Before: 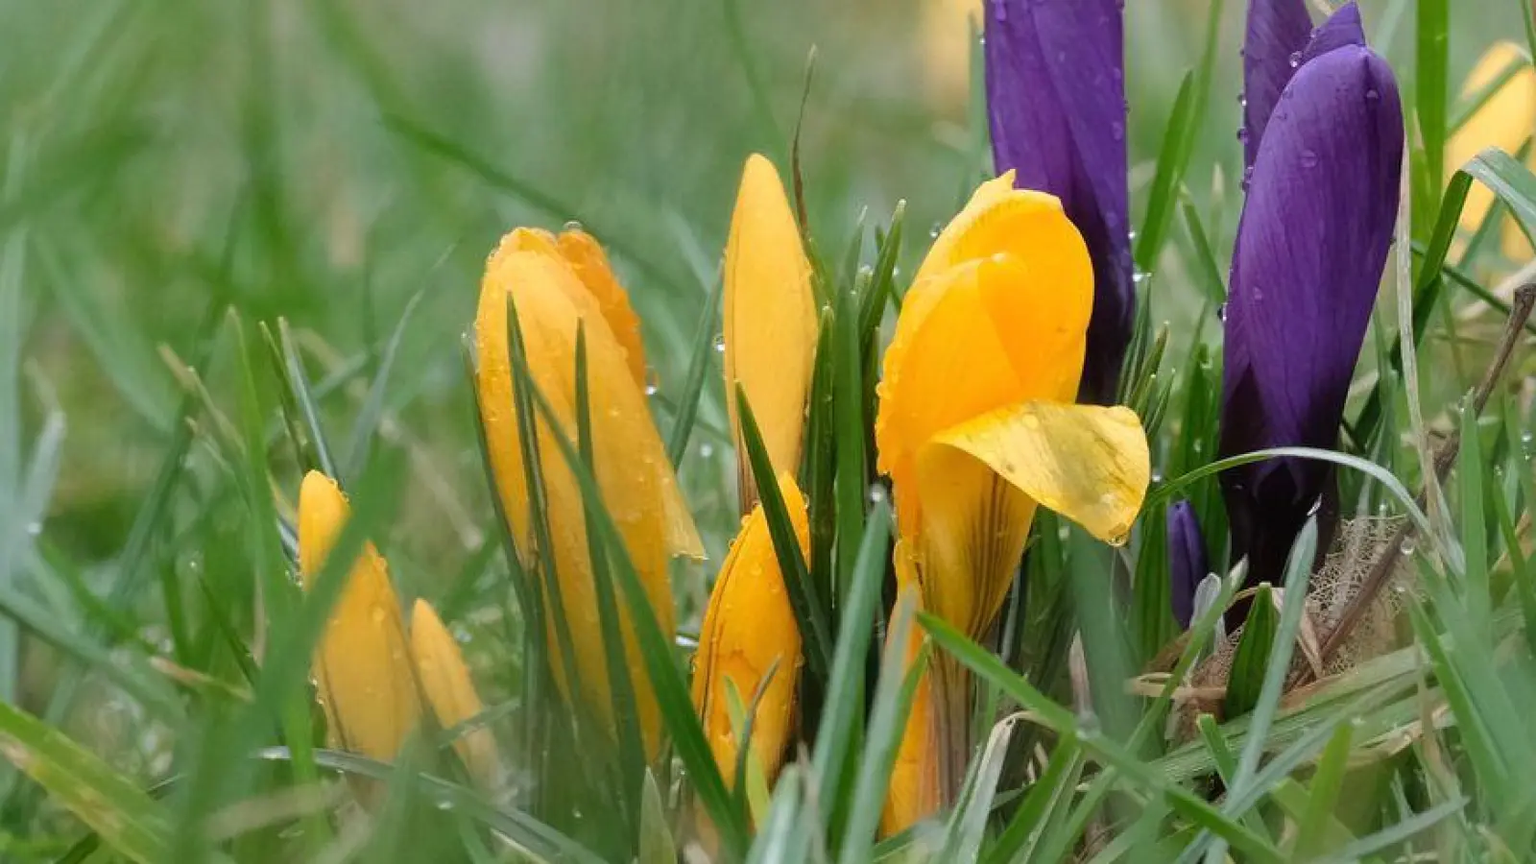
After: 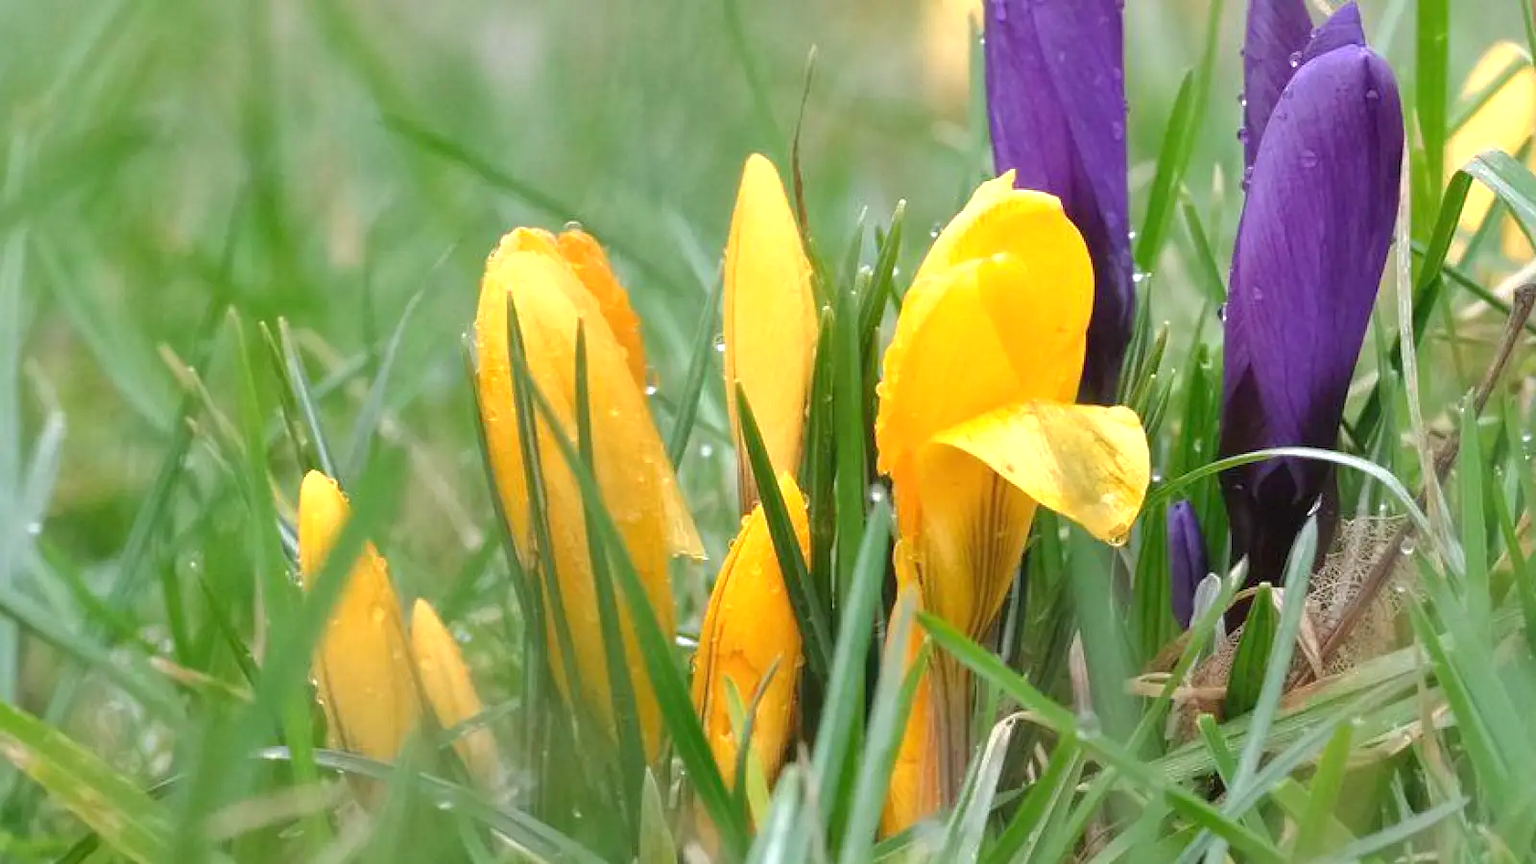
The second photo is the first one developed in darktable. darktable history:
tone equalizer: -8 EV 0.25 EV, -7 EV 0.417 EV, -6 EV 0.417 EV, -5 EV 0.25 EV, -3 EV -0.25 EV, -2 EV -0.417 EV, -1 EV -0.417 EV, +0 EV -0.25 EV, edges refinement/feathering 500, mask exposure compensation -1.57 EV, preserve details guided filter
exposure: black level correction 0, exposure 1 EV, compensate highlight preservation false
